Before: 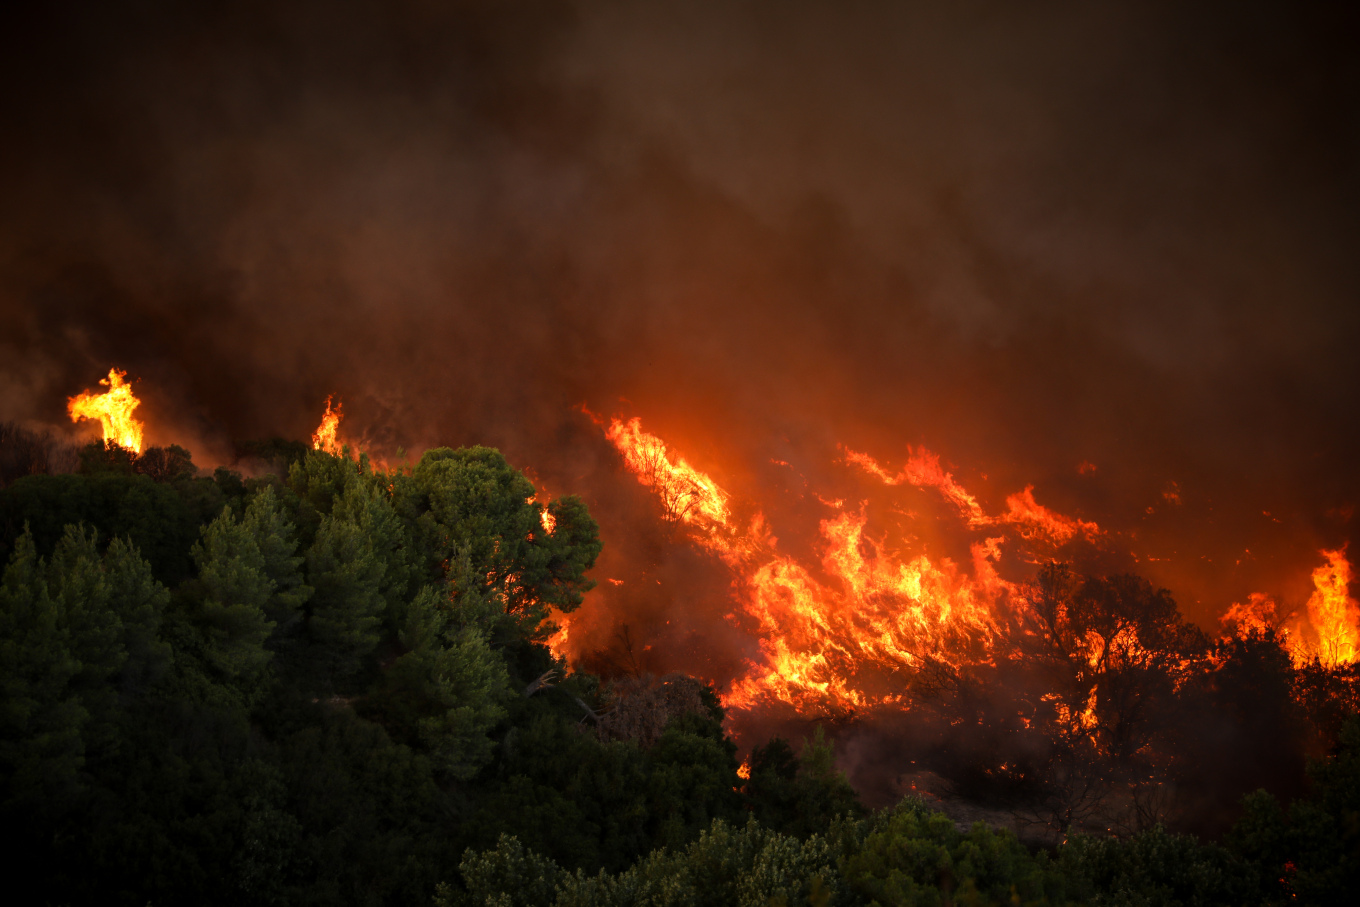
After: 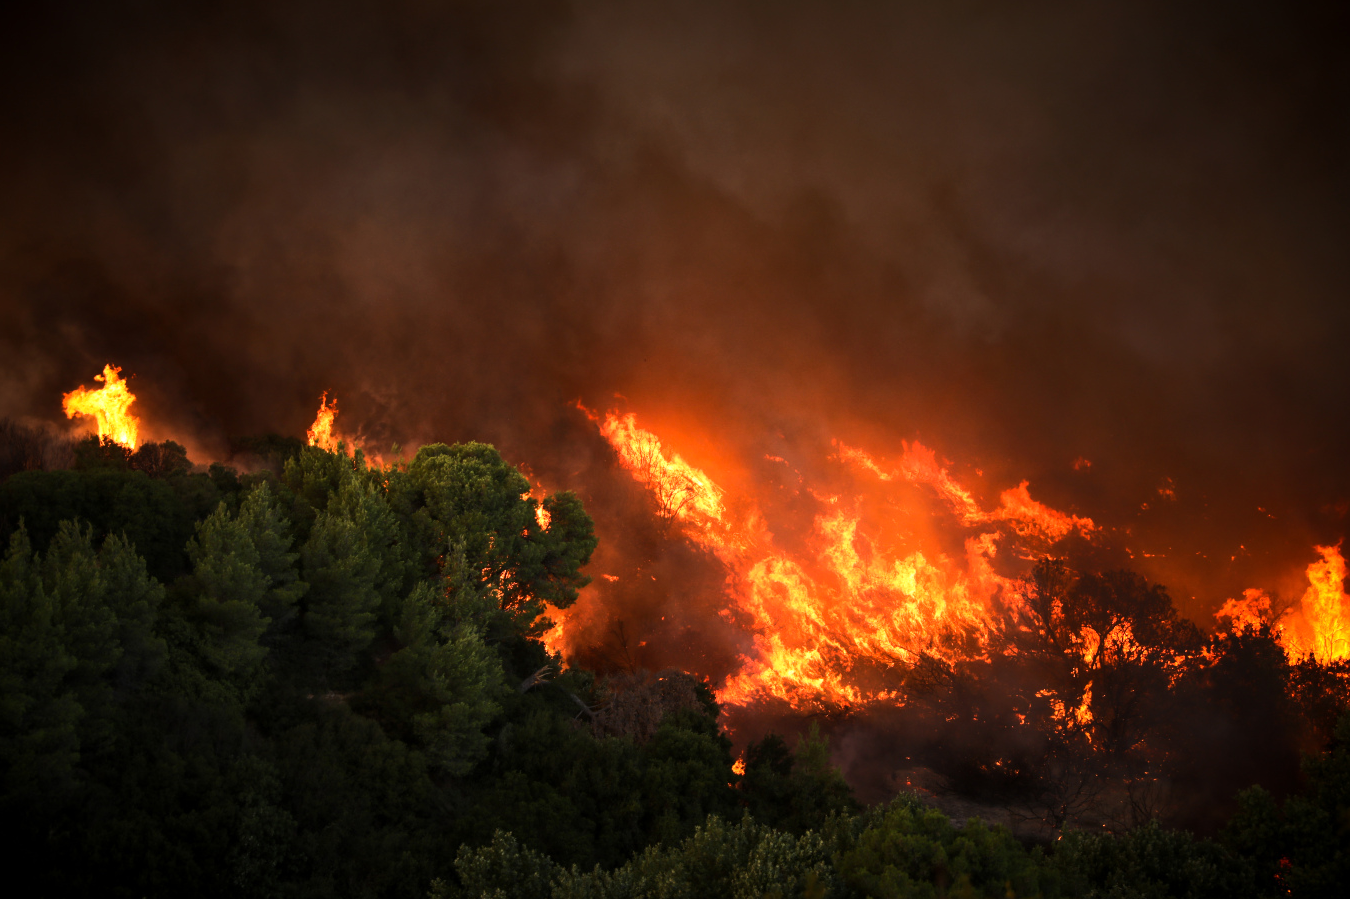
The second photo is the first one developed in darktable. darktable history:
rgb curve: curves: ch0 [(0, 0) (0.284, 0.292) (0.505, 0.644) (1, 1)]; ch1 [(0, 0) (0.284, 0.292) (0.505, 0.644) (1, 1)]; ch2 [(0, 0) (0.284, 0.292) (0.505, 0.644) (1, 1)], compensate middle gray true
color correction: highlights a* -0.182, highlights b* -0.124
crop: left 0.434%, top 0.485%, right 0.244%, bottom 0.386%
